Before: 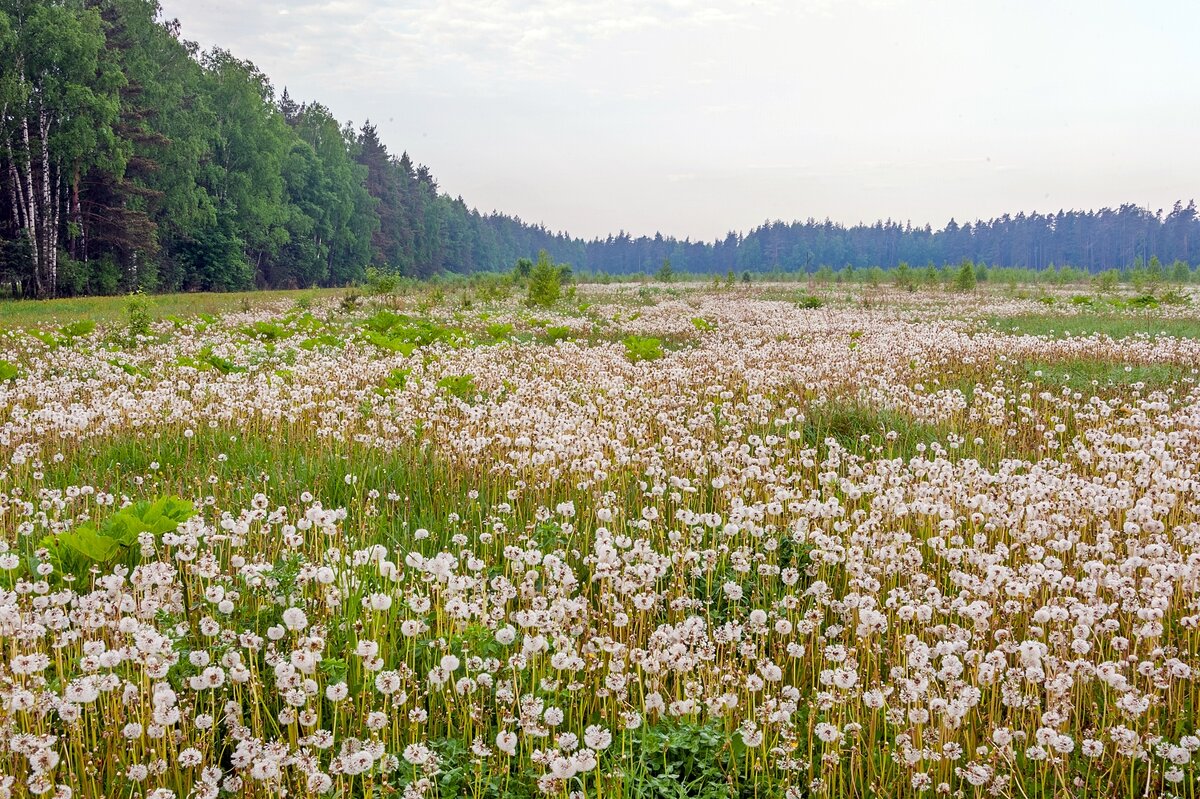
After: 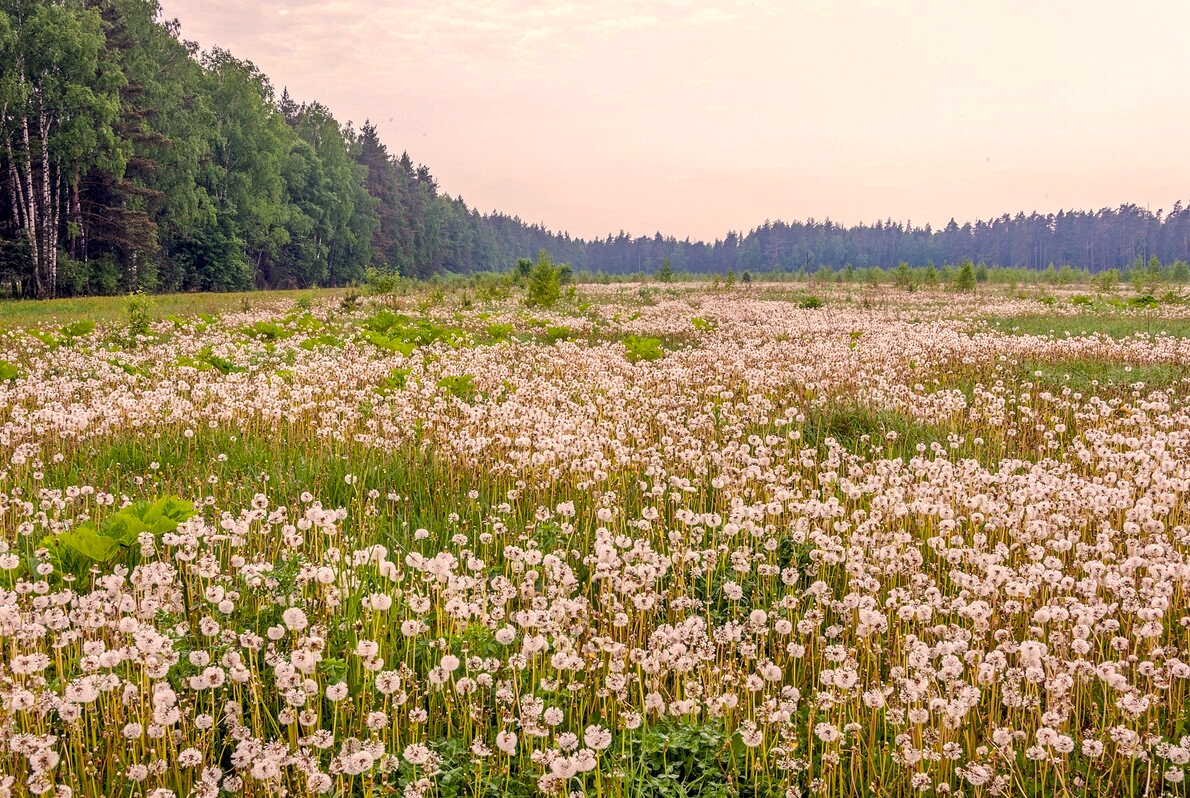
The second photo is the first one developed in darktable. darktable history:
local contrast: on, module defaults
color correction: highlights a* 11.95, highlights b* 12
contrast brightness saturation: saturation -0.062
